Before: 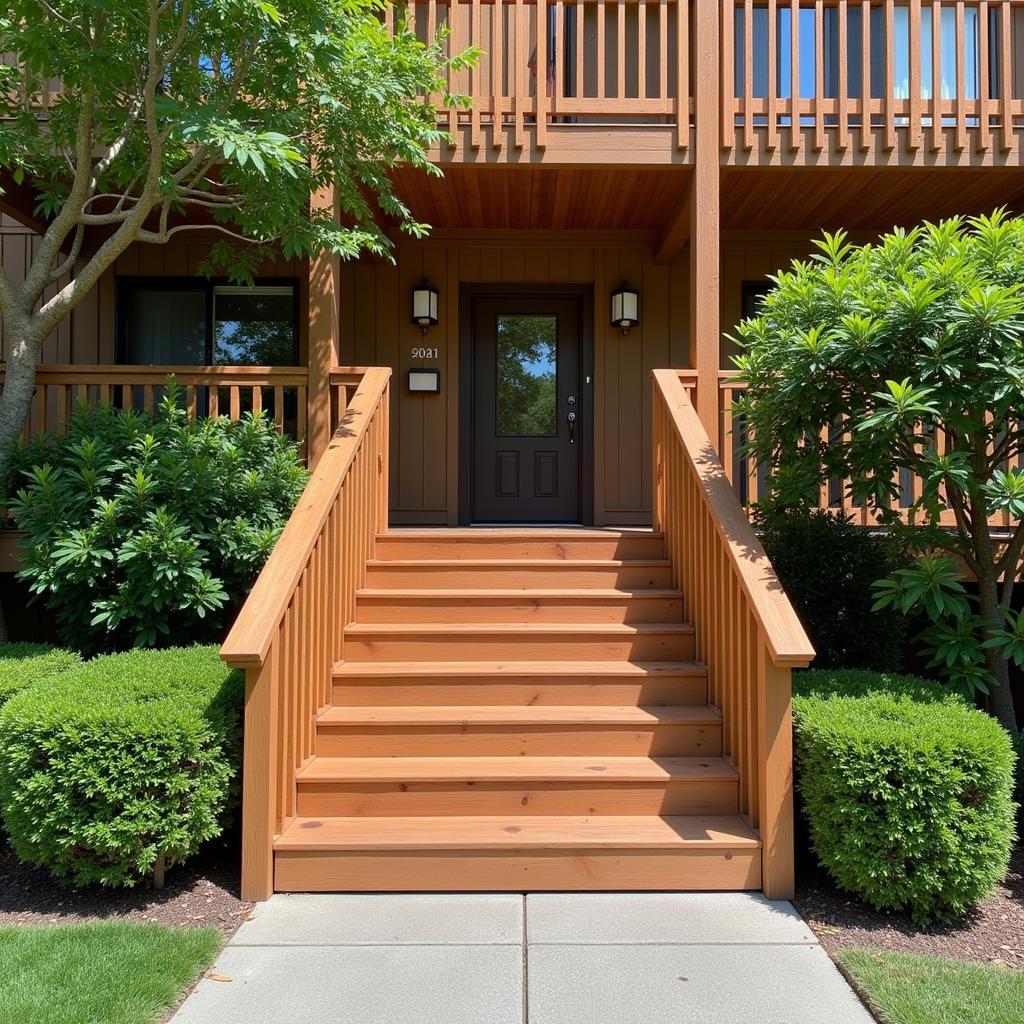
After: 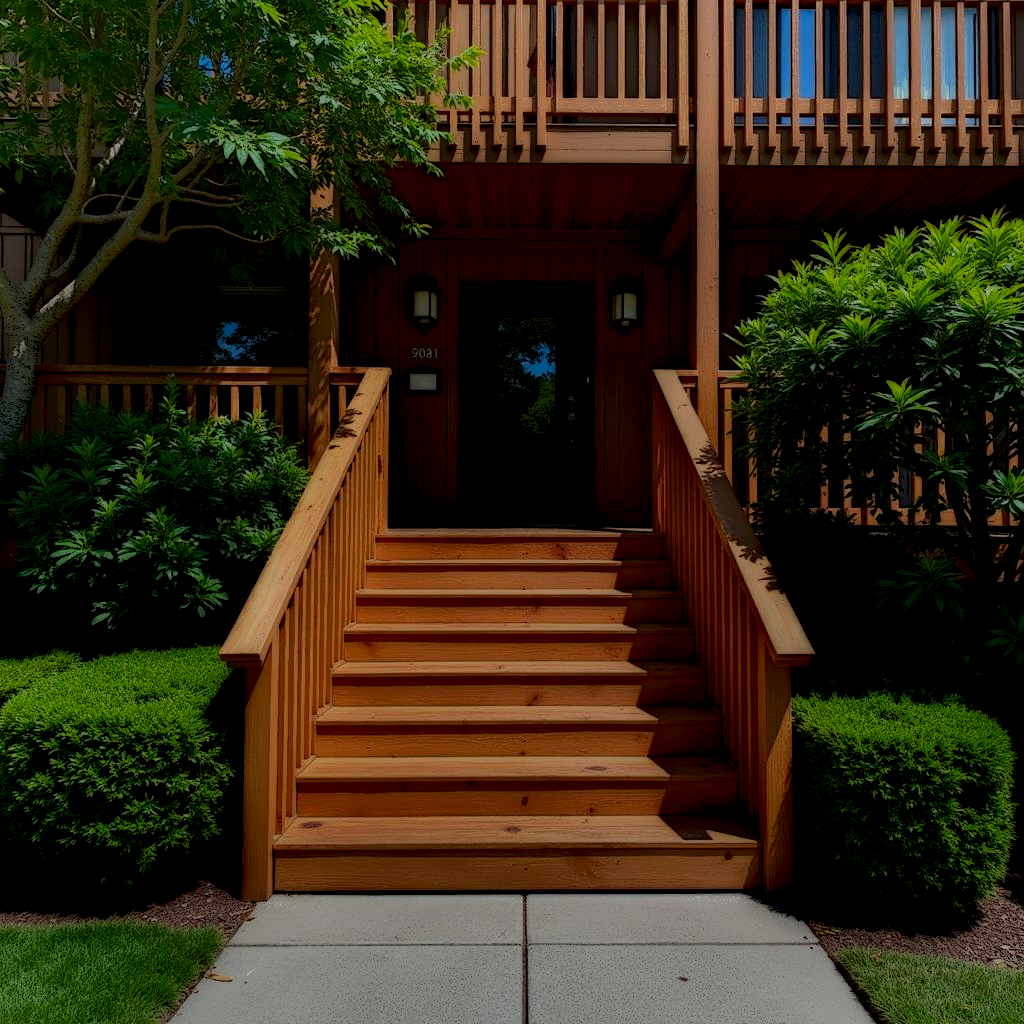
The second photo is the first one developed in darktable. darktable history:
local contrast: highlights 0%, shadows 213%, detail 164%, midtone range 0.004
